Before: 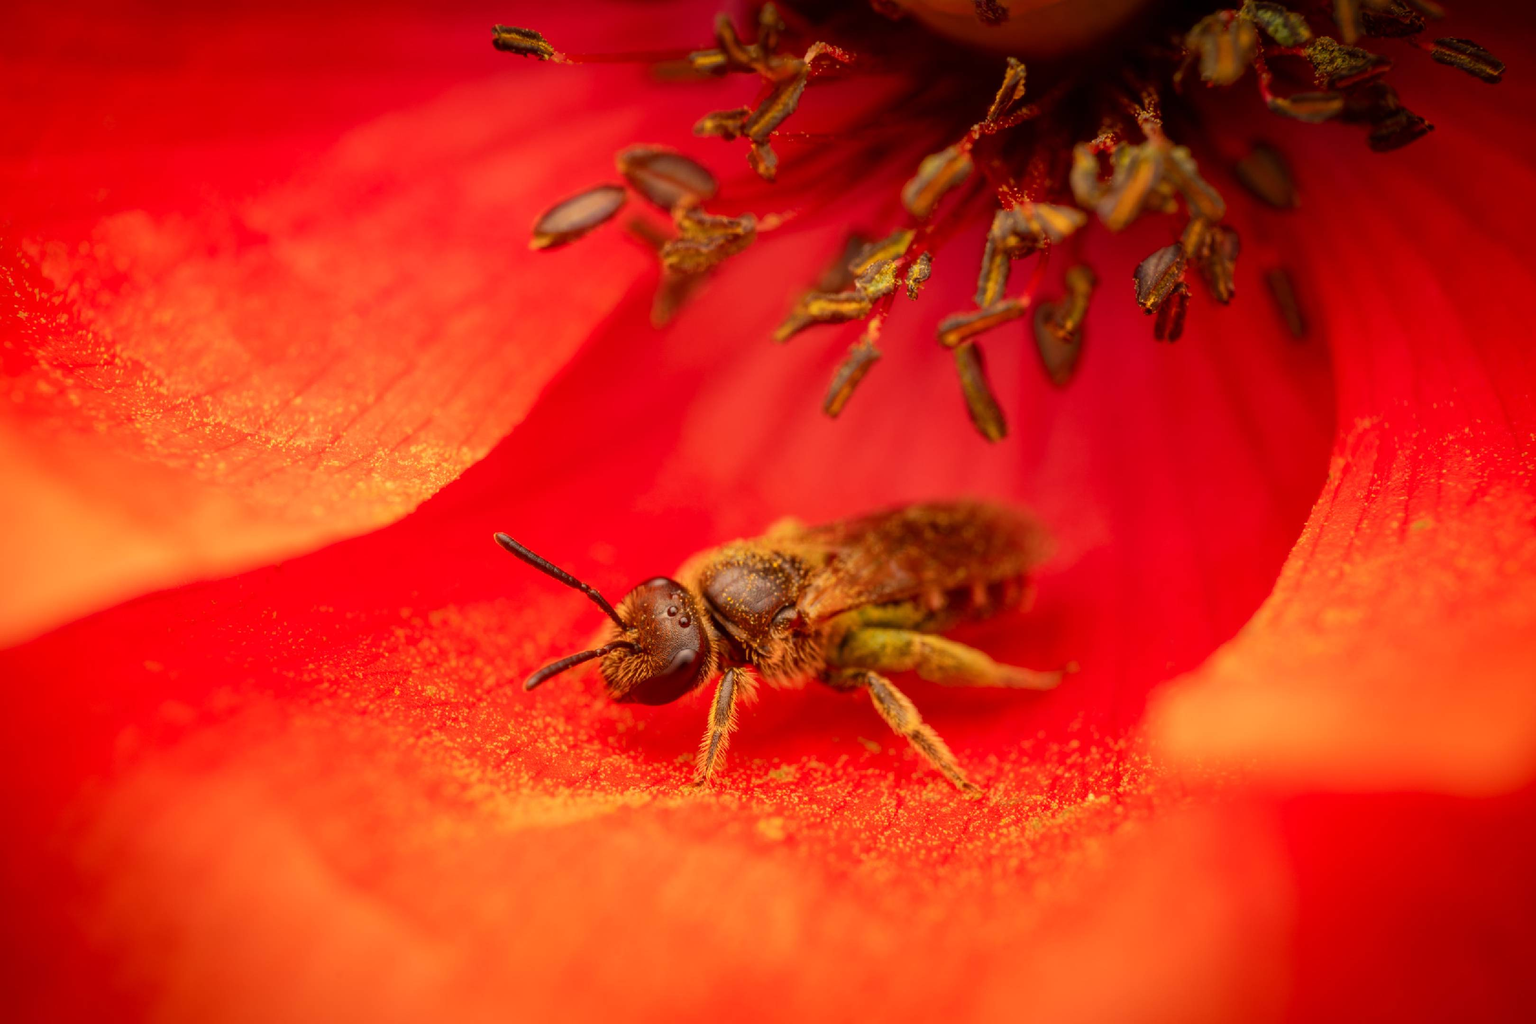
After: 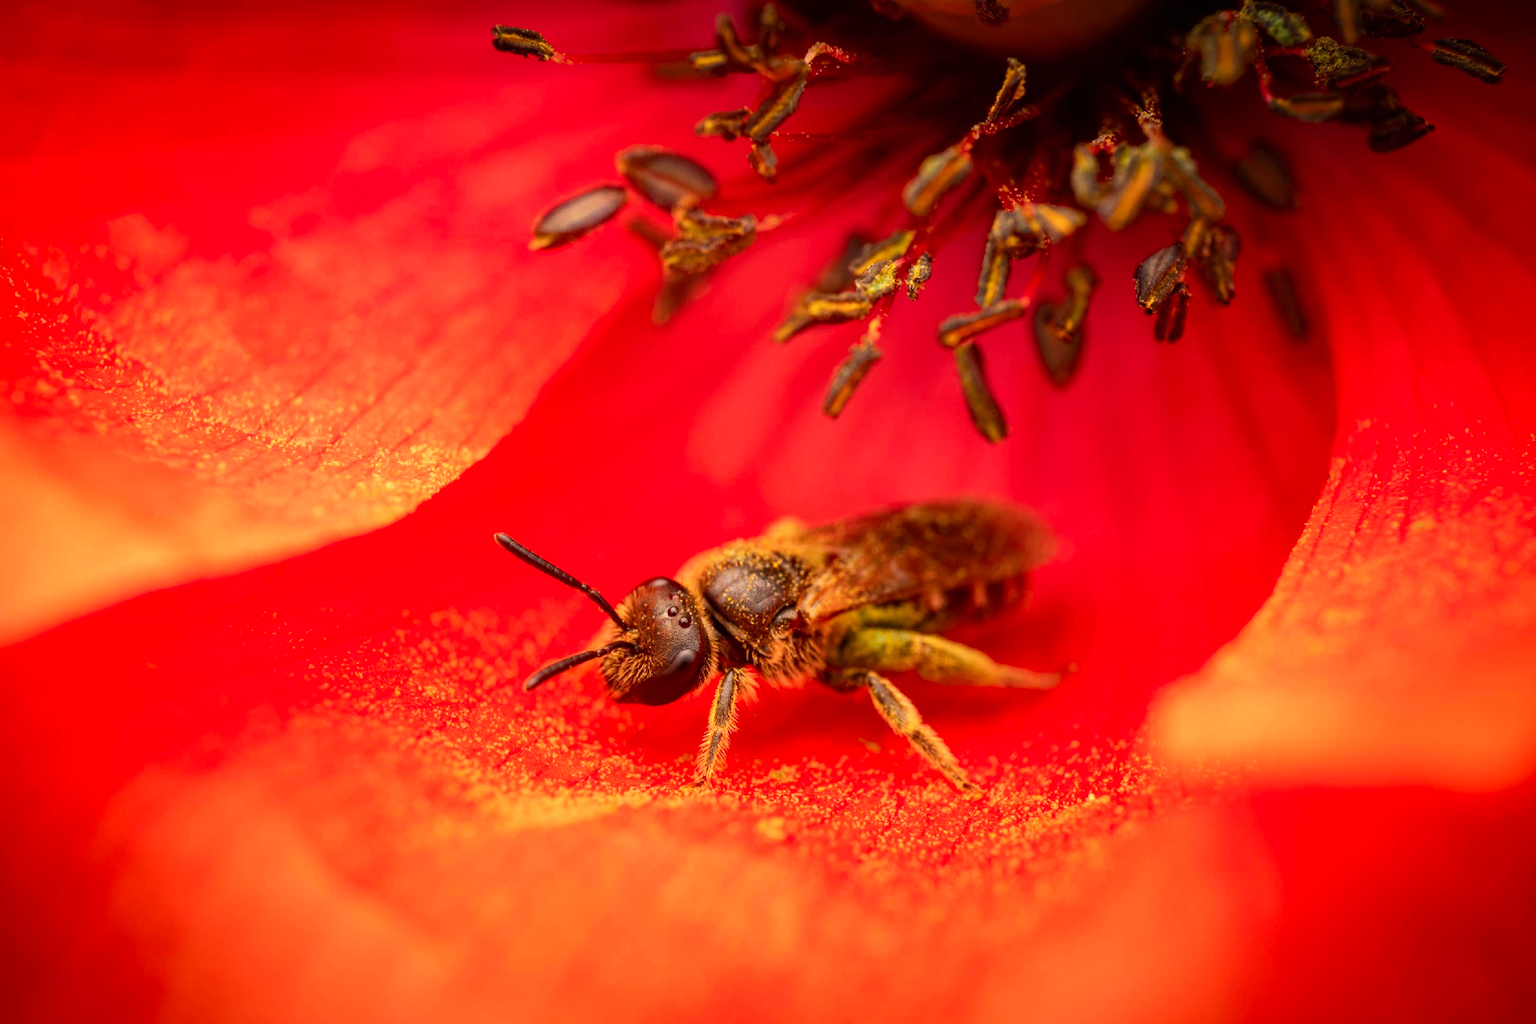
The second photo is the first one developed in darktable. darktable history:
haze removal: adaptive false
tone equalizer: -8 EV -0.417 EV, -7 EV -0.389 EV, -6 EV -0.333 EV, -5 EV -0.222 EV, -3 EV 0.222 EV, -2 EV 0.333 EV, -1 EV 0.389 EV, +0 EV 0.417 EV, edges refinement/feathering 500, mask exposure compensation -1.57 EV, preserve details no
